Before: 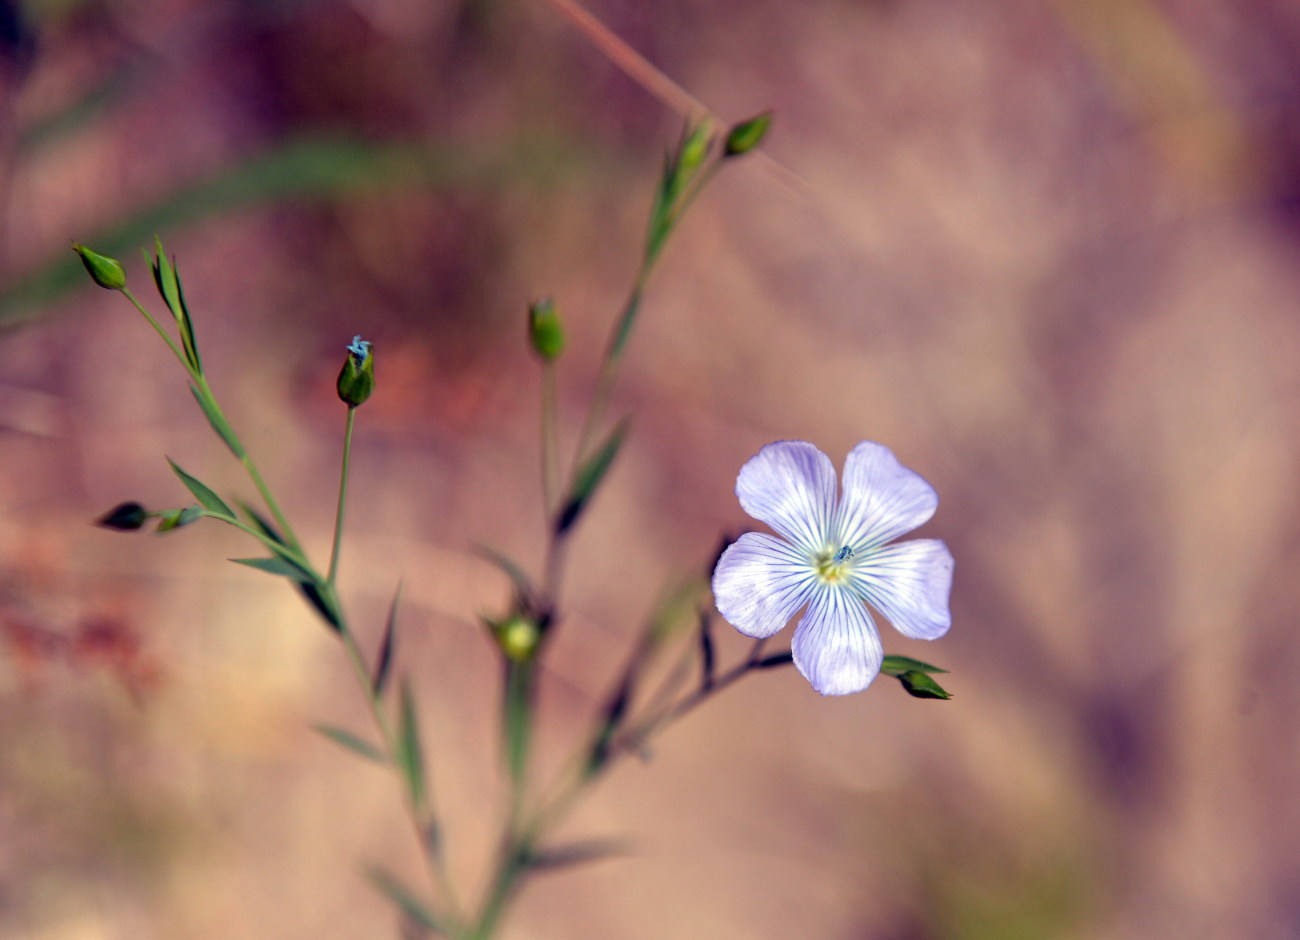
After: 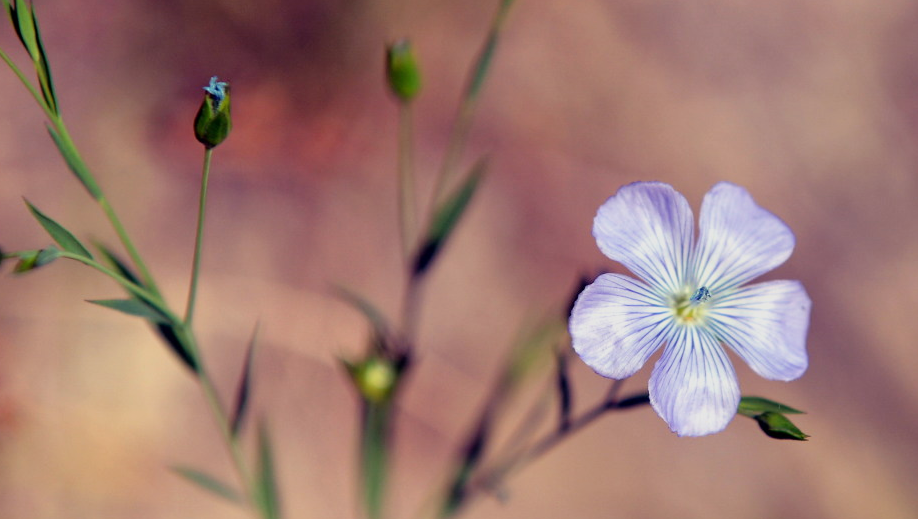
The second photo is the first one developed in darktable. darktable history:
filmic rgb: black relative exposure -14.12 EV, white relative exposure 3.37 EV, threshold 5.94 EV, hardness 7.92, contrast 0.989, enable highlight reconstruction true
crop: left 11.066%, top 27.555%, right 18.274%, bottom 17.169%
